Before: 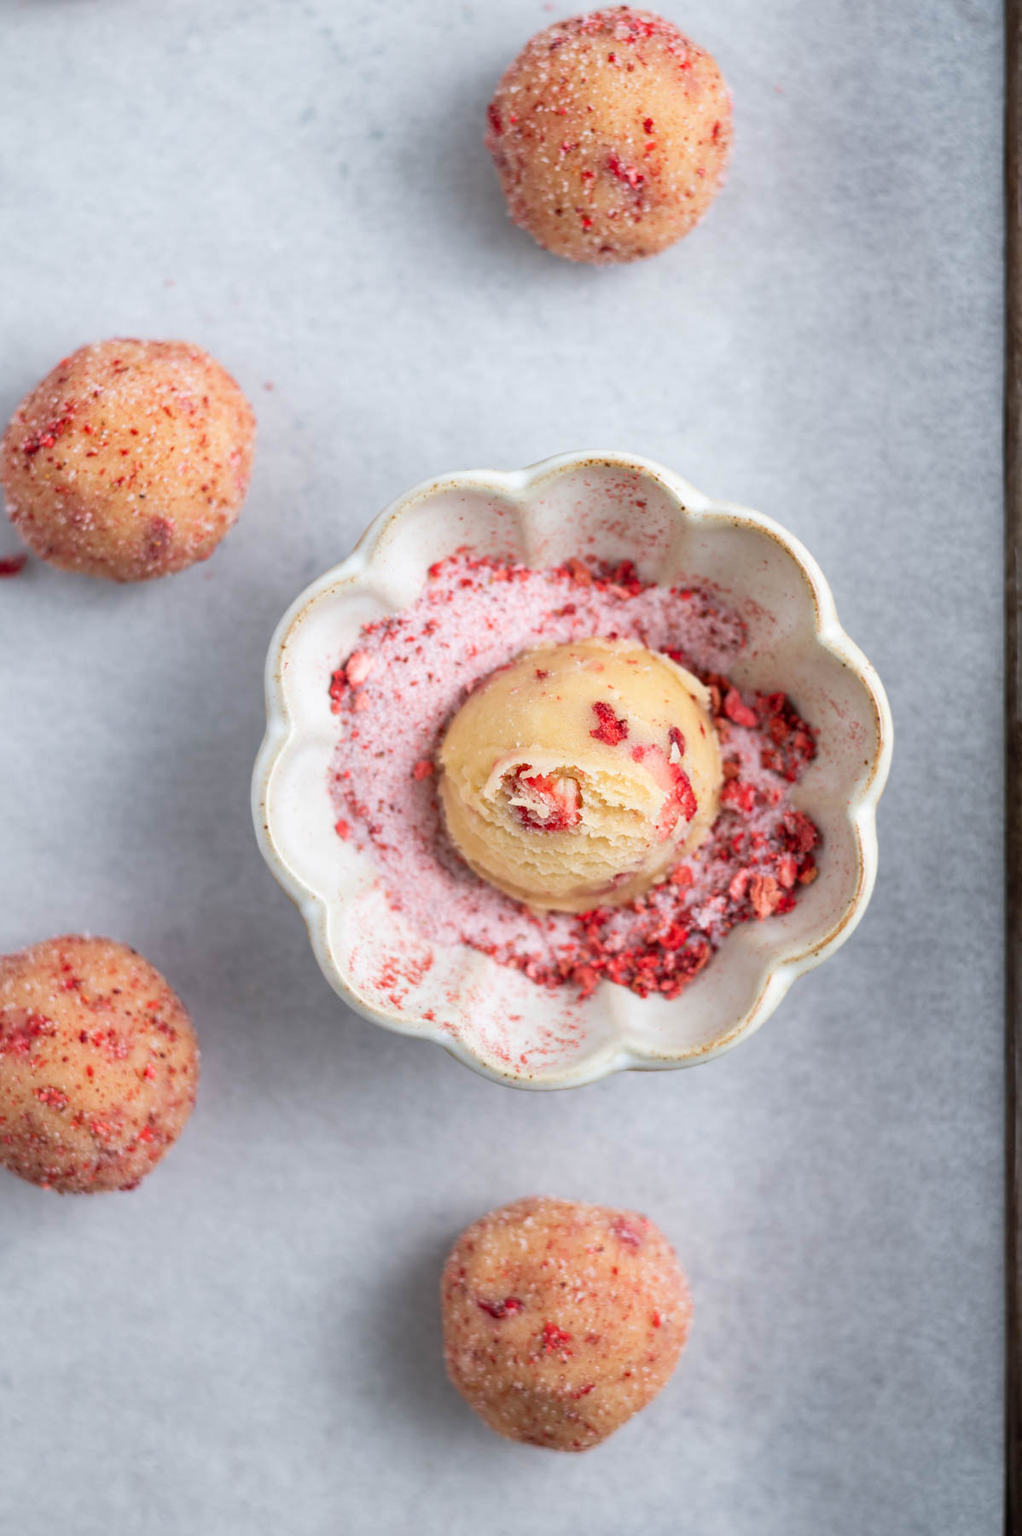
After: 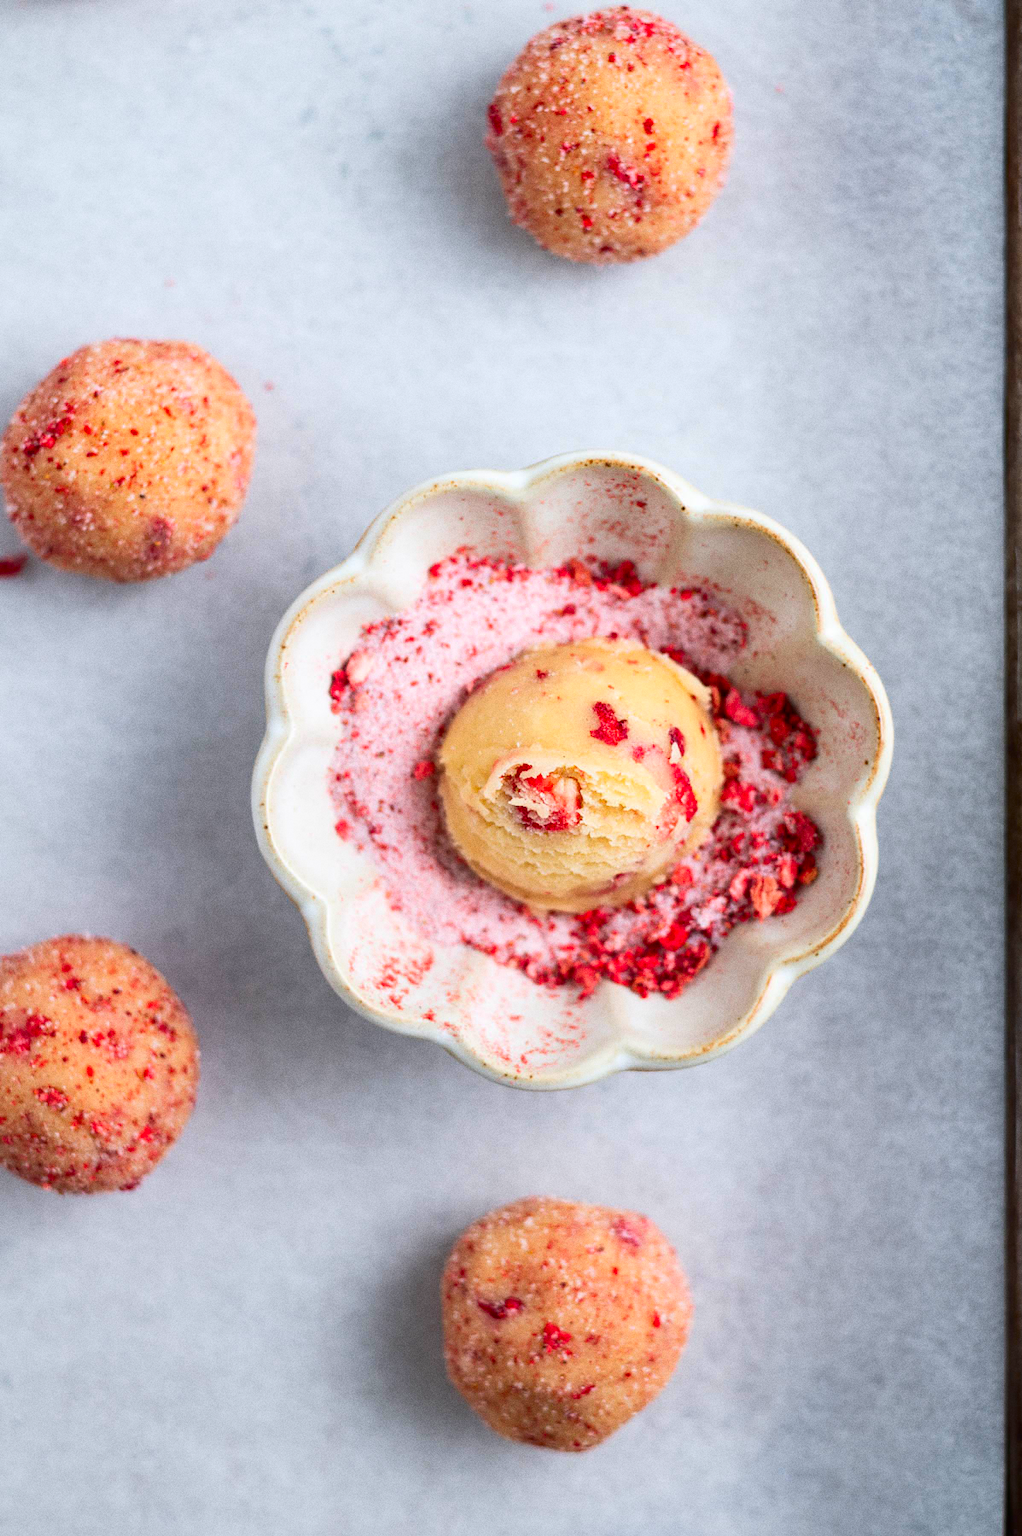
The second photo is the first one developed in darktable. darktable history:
contrast brightness saturation: contrast 0.16, saturation 0.32
grain: coarseness 0.09 ISO
